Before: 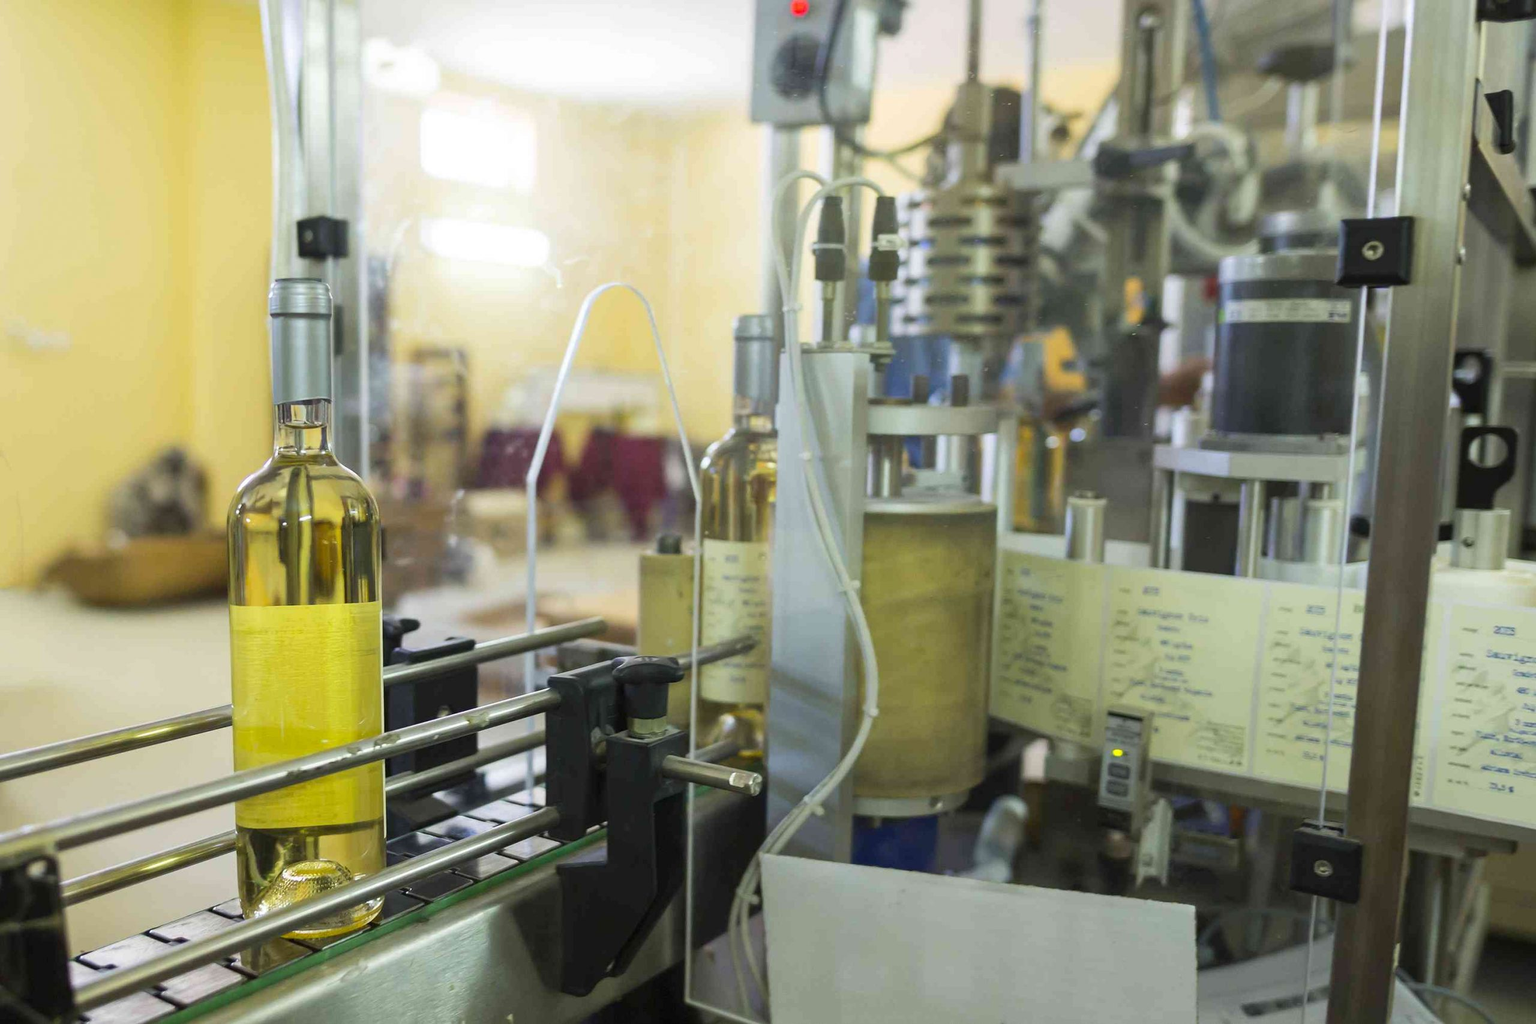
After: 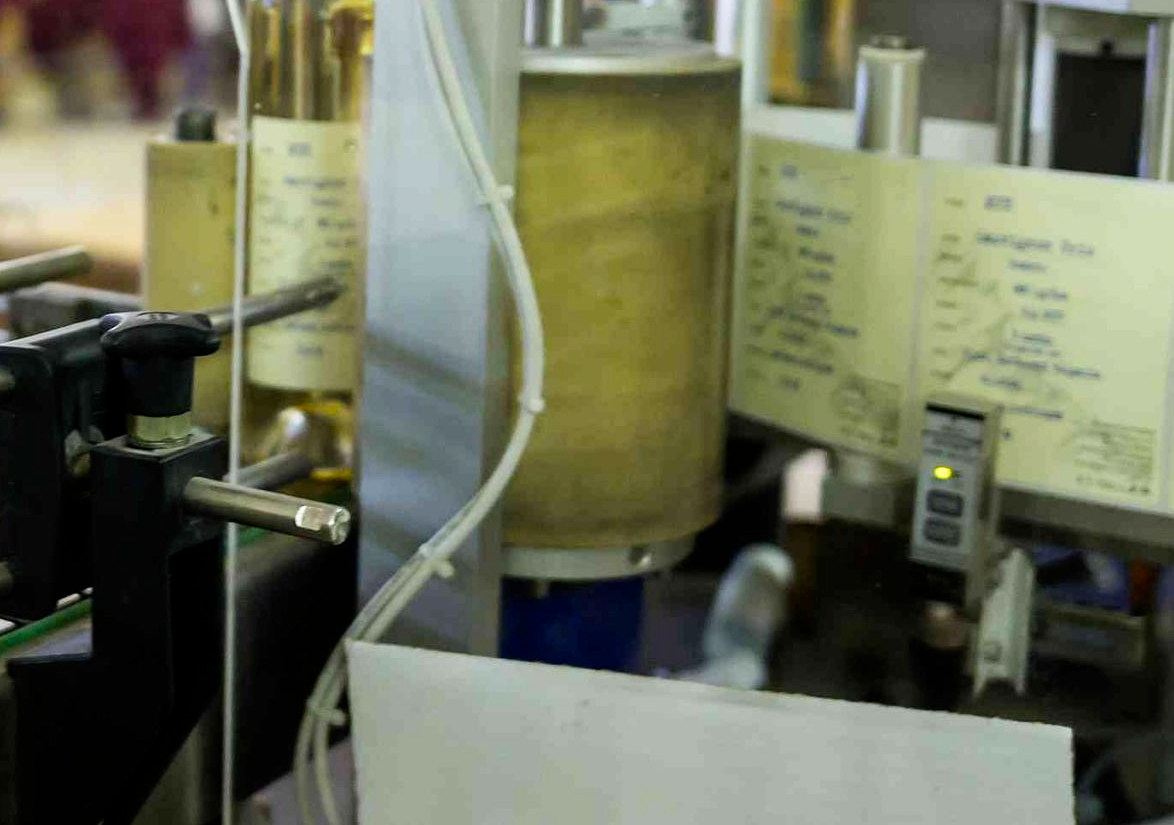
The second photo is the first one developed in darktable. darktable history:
crop: left 35.976%, top 45.819%, right 18.162%, bottom 5.807%
filmic rgb: black relative exposure -8.7 EV, white relative exposure 2.7 EV, threshold 3 EV, target black luminance 0%, hardness 6.25, latitude 75%, contrast 1.325, highlights saturation mix -5%, preserve chrominance no, color science v5 (2021), iterations of high-quality reconstruction 0, enable highlight reconstruction true
